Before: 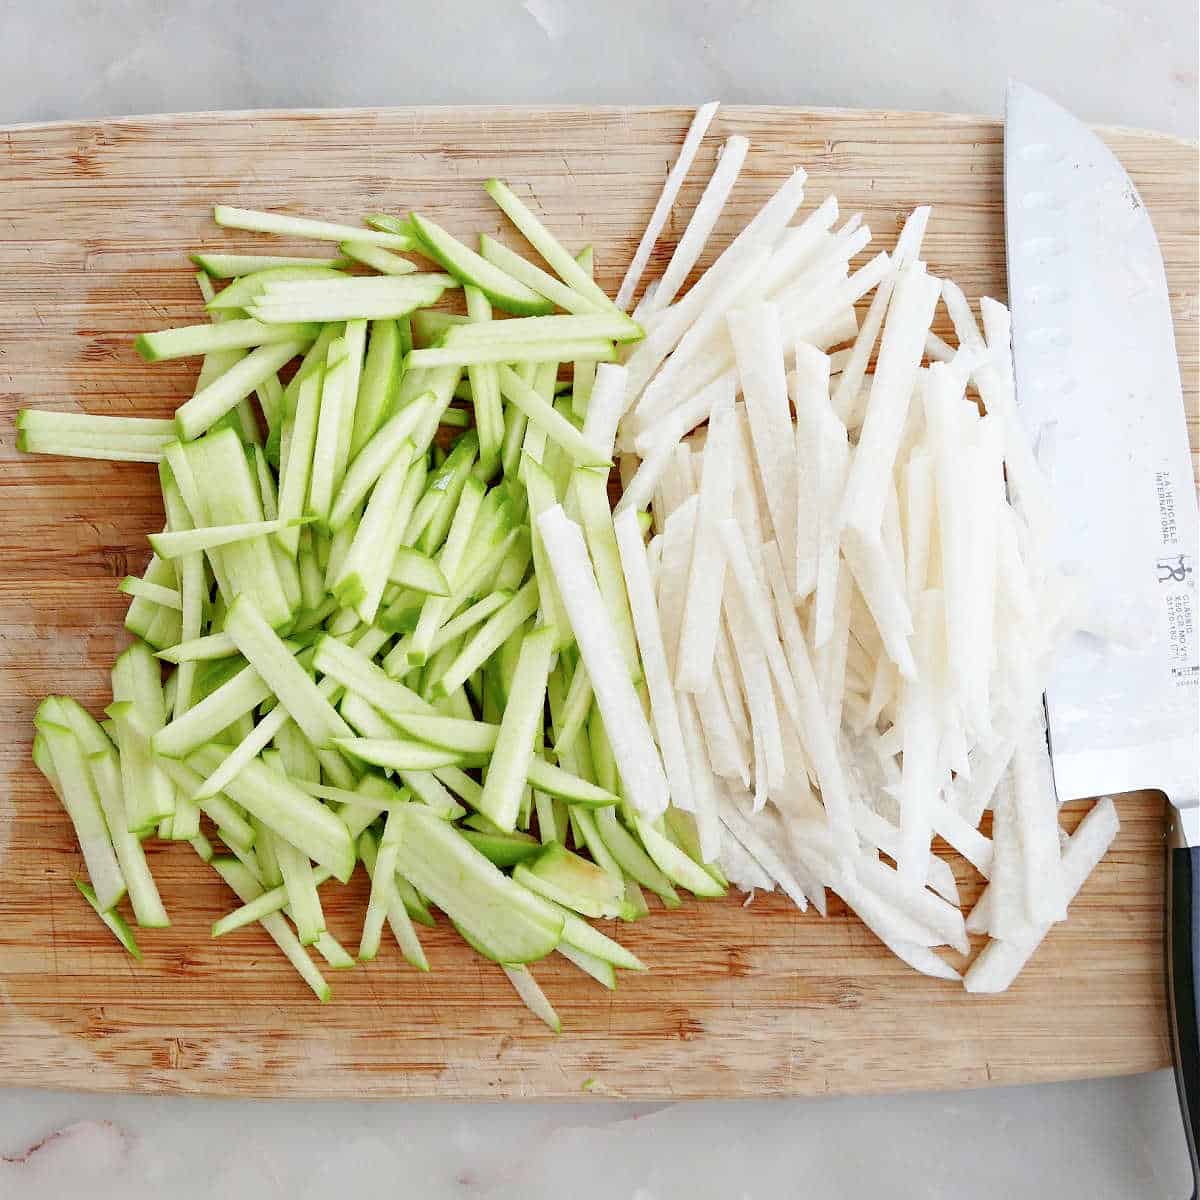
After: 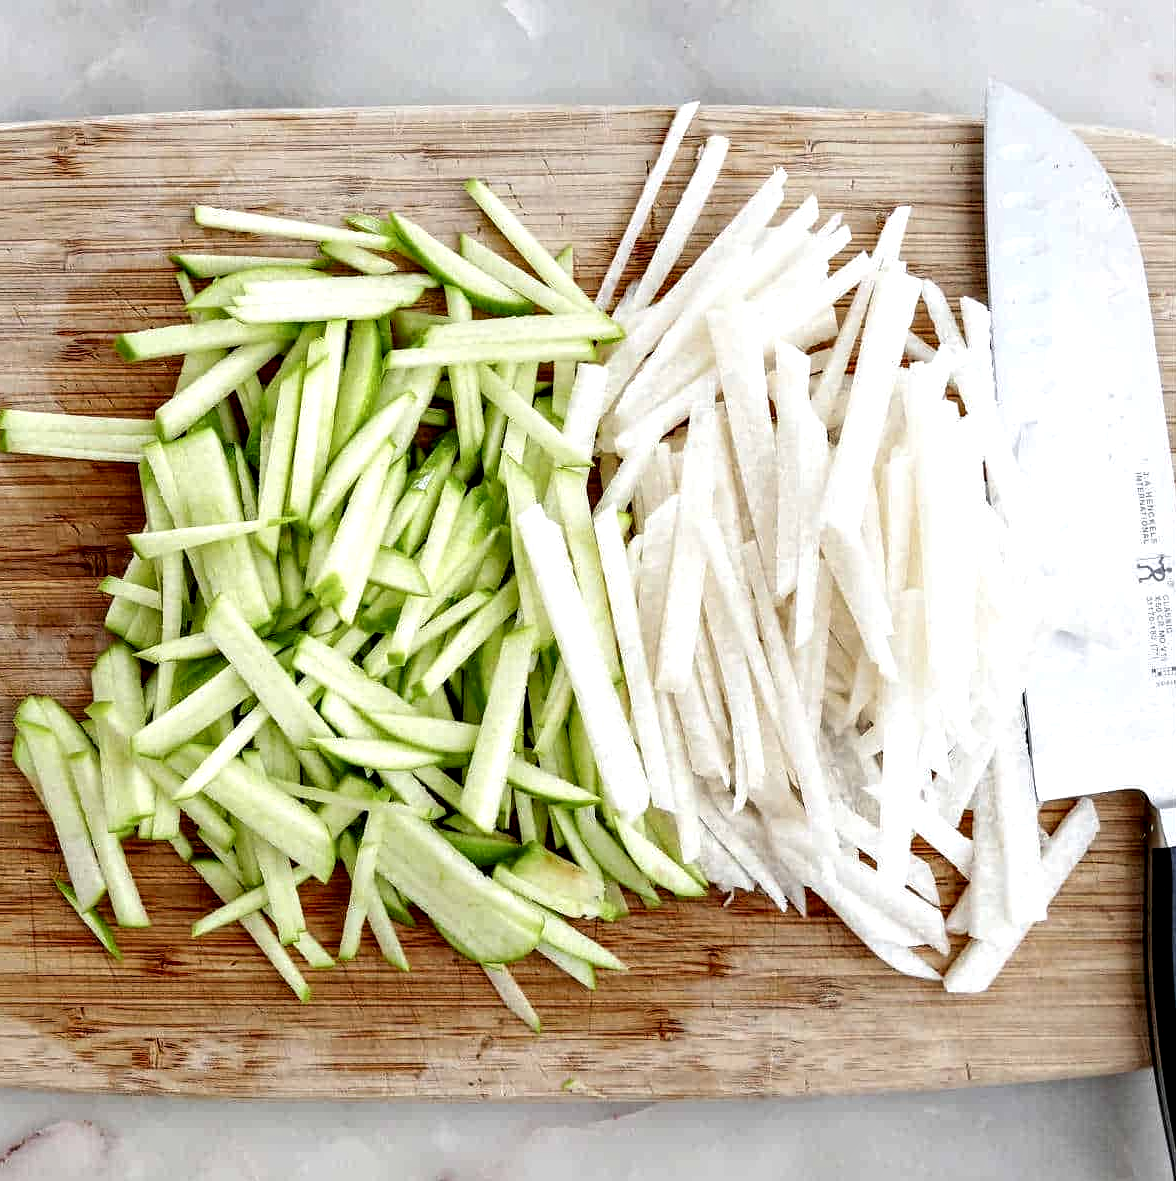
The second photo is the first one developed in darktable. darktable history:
tone equalizer: mask exposure compensation -0.504 EV
local contrast: highlights 80%, shadows 57%, detail 174%, midtone range 0.599
crop: left 1.678%, right 0.283%, bottom 1.55%
